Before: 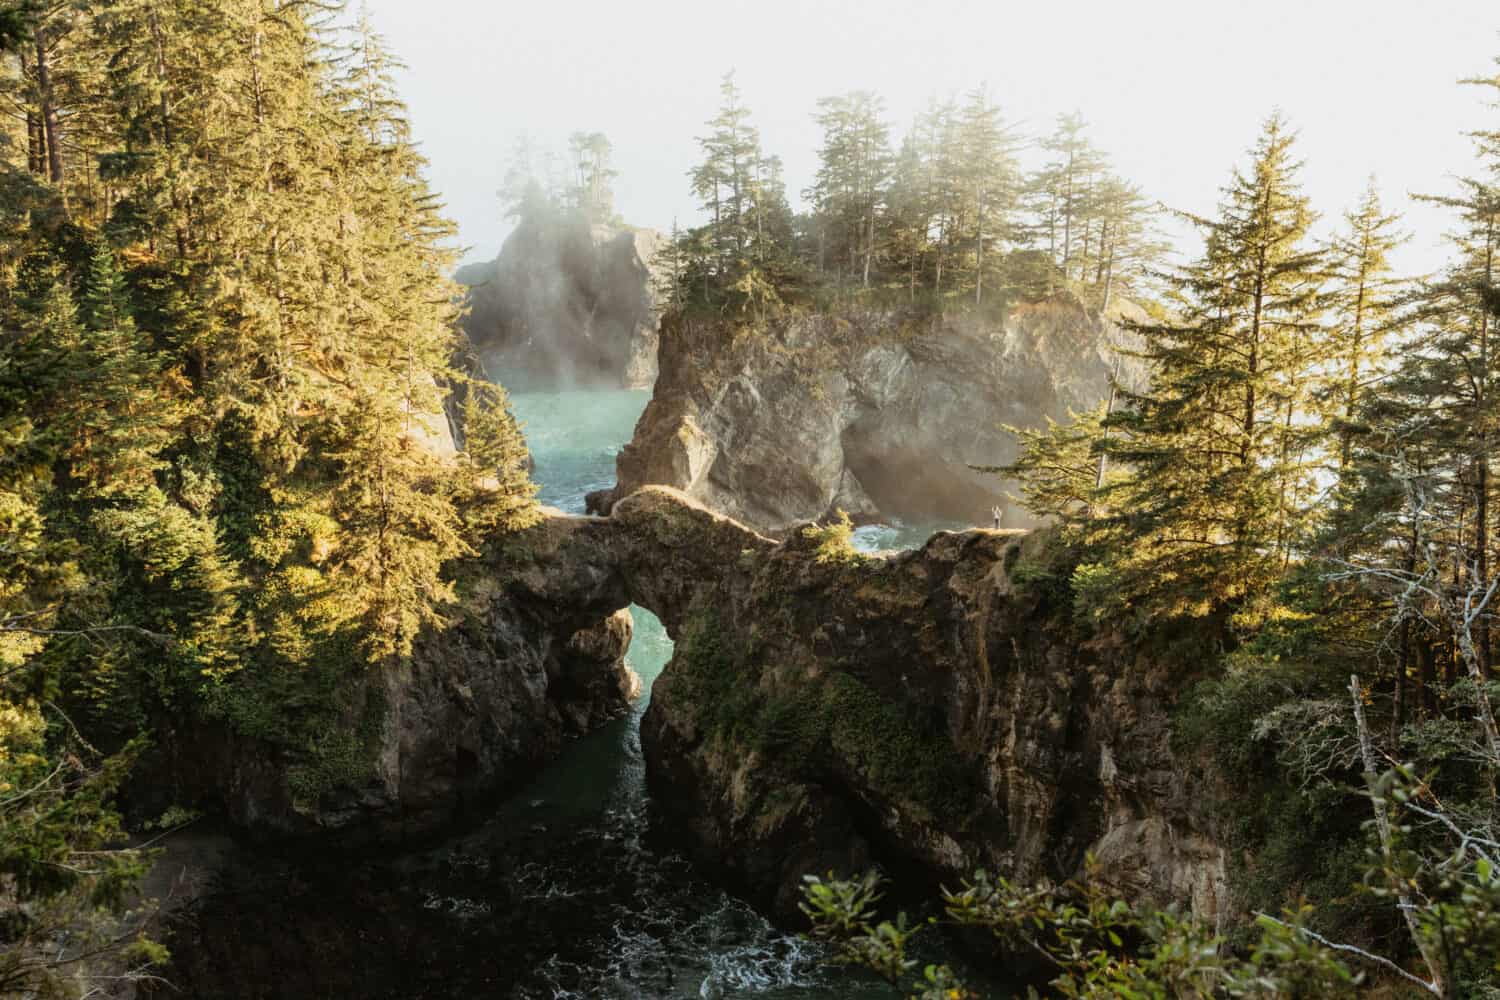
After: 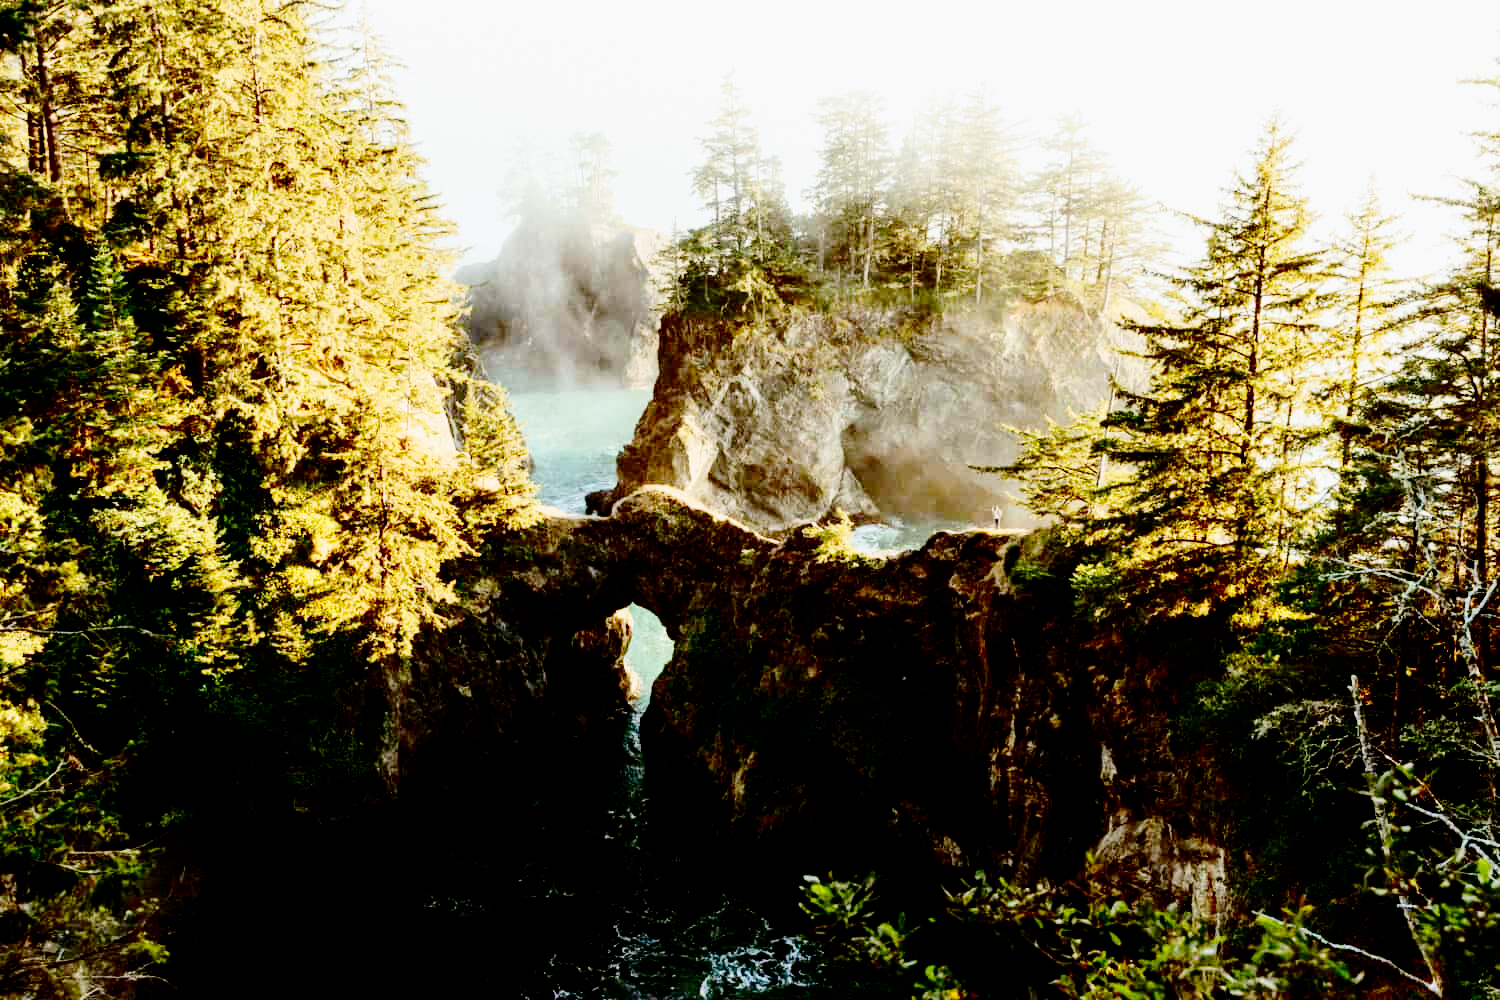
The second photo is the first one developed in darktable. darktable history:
base curve: curves: ch0 [(0, 0) (0.036, 0.01) (0.123, 0.254) (0.258, 0.504) (0.507, 0.748) (1, 1)], preserve colors none
contrast brightness saturation: contrast 0.22, brightness -0.19, saturation 0.24
